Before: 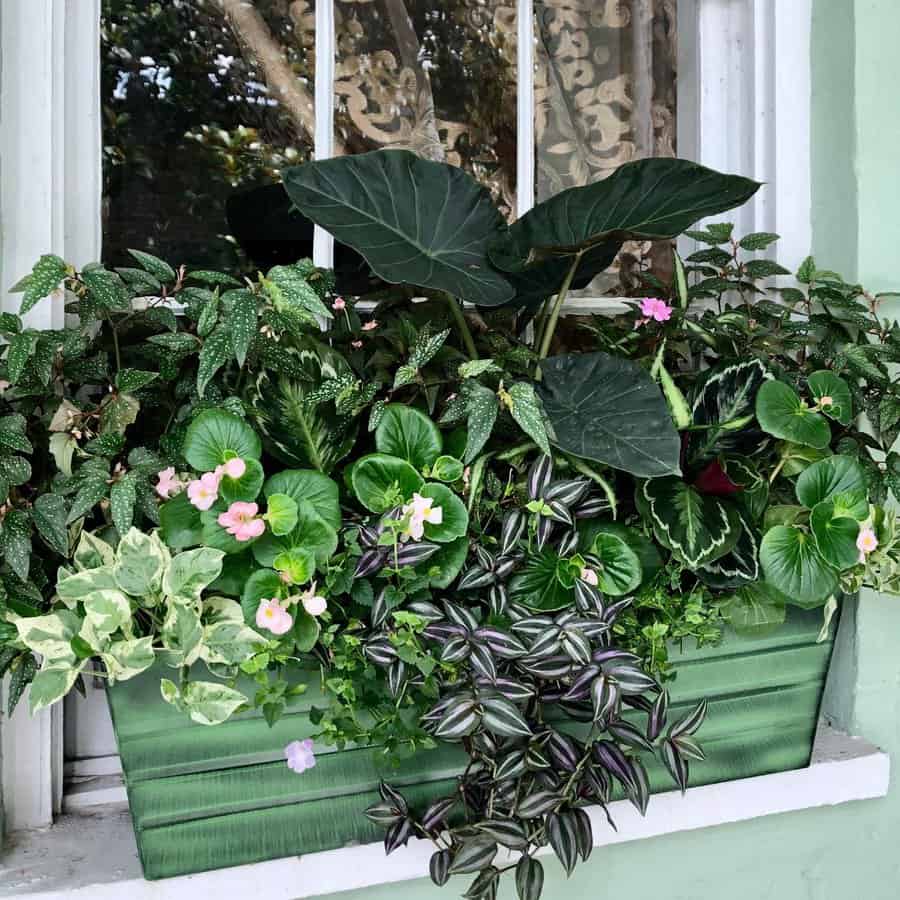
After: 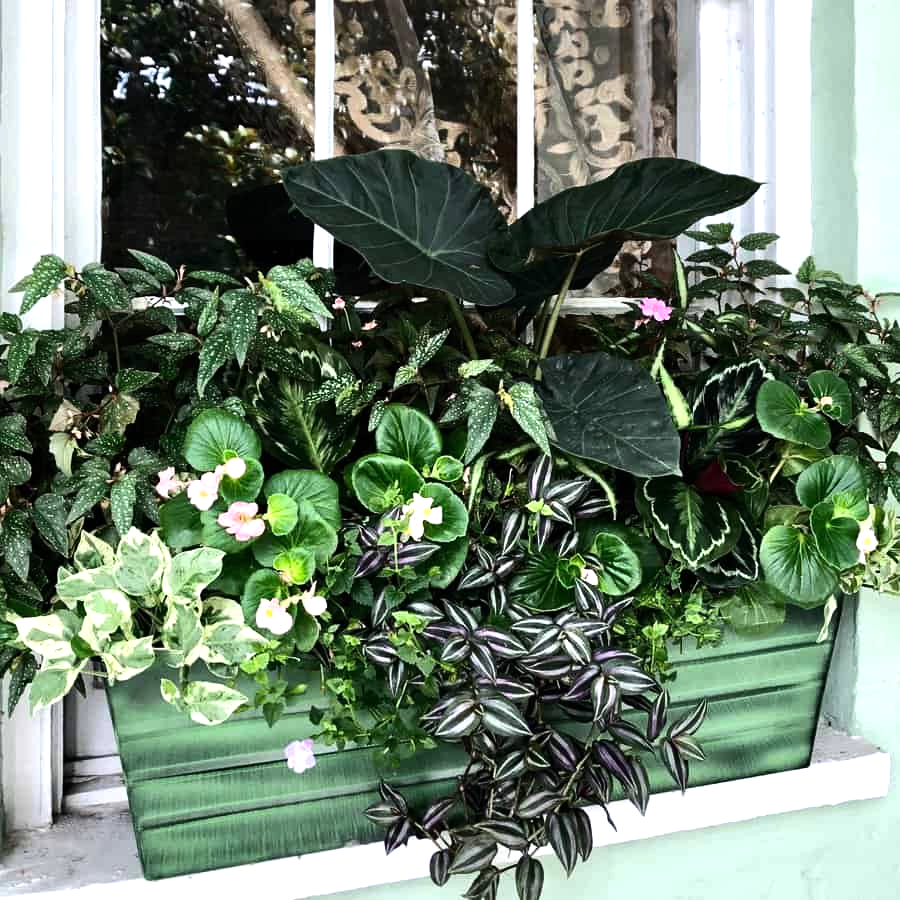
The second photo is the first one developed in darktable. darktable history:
tone equalizer: -8 EV -0.743 EV, -7 EV -0.715 EV, -6 EV -0.6 EV, -5 EV -0.396 EV, -3 EV 0.403 EV, -2 EV 0.6 EV, -1 EV 0.685 EV, +0 EV 0.766 EV, edges refinement/feathering 500, mask exposure compensation -1.57 EV, preserve details no
